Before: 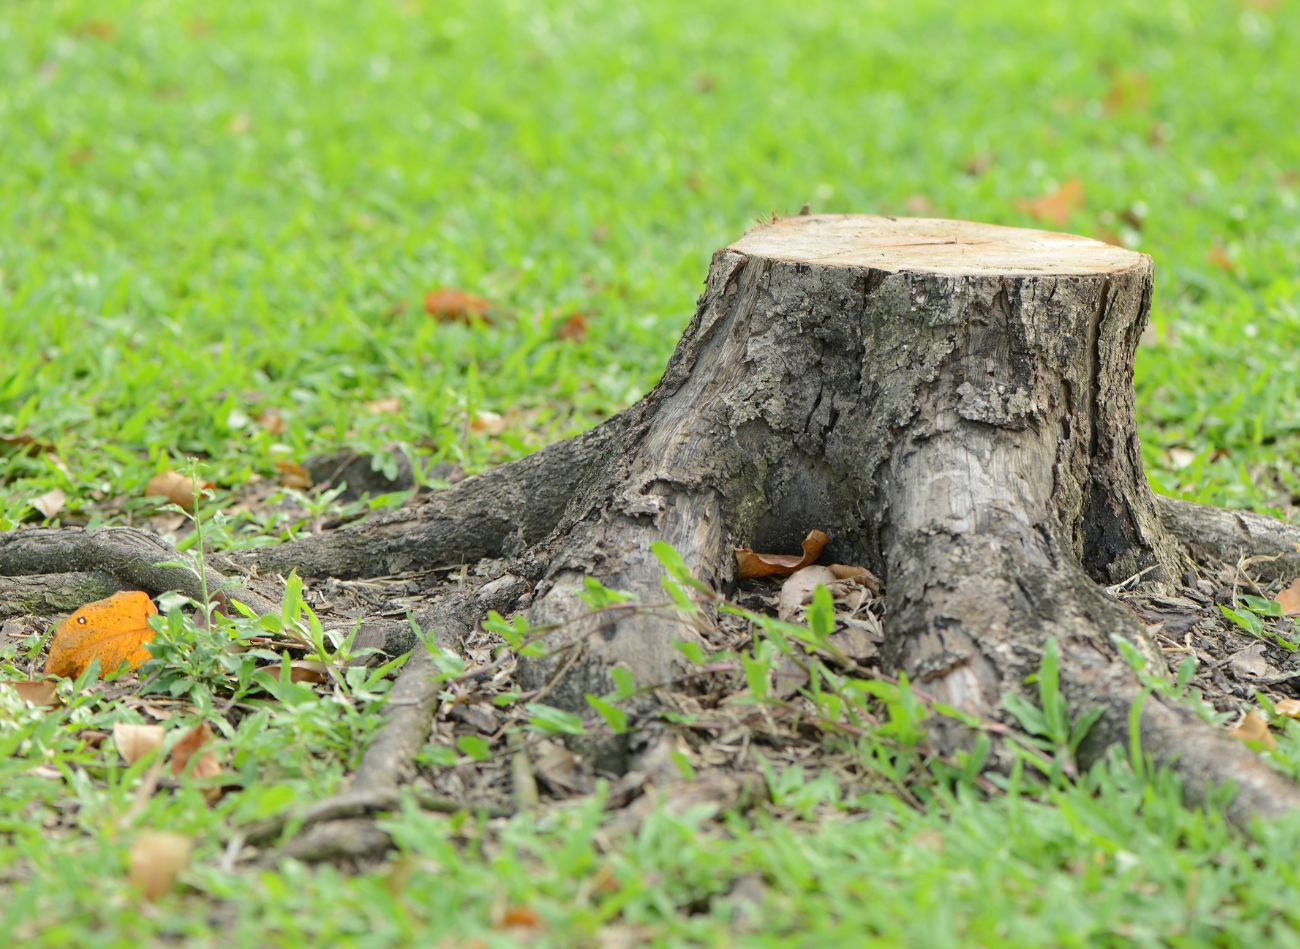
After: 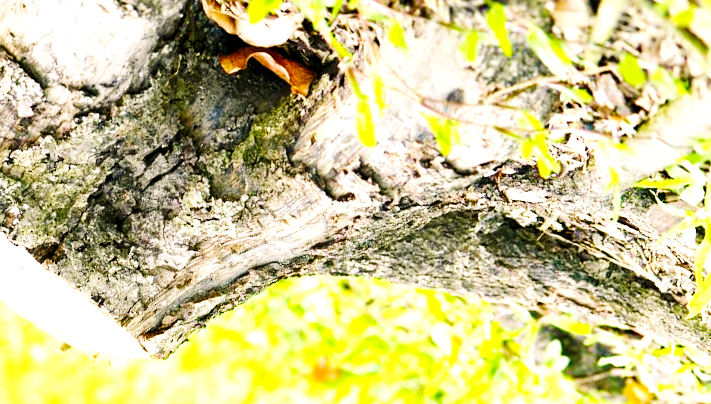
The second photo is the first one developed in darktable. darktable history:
exposure: black level correction 0.008, exposure 0.968 EV, compensate exposure bias true, compensate highlight preservation false
base curve: curves: ch0 [(0, 0) (0.036, 0.025) (0.121, 0.166) (0.206, 0.329) (0.605, 0.79) (1, 1)], preserve colors none
velvia: on, module defaults
crop and rotate: angle 147.66°, left 9.175%, top 15.584%, right 4.48%, bottom 17.17%
color balance rgb: highlights gain › chroma 2.074%, highlights gain › hue 45.1°, perceptual saturation grading › global saturation 40.194%, perceptual saturation grading › highlights -25.35%, perceptual saturation grading › mid-tones 34.296%, perceptual saturation grading › shadows 35.294%, perceptual brilliance grading › highlights 16.467%, perceptual brilliance grading › mid-tones 6.592%, perceptual brilliance grading › shadows -15.769%
